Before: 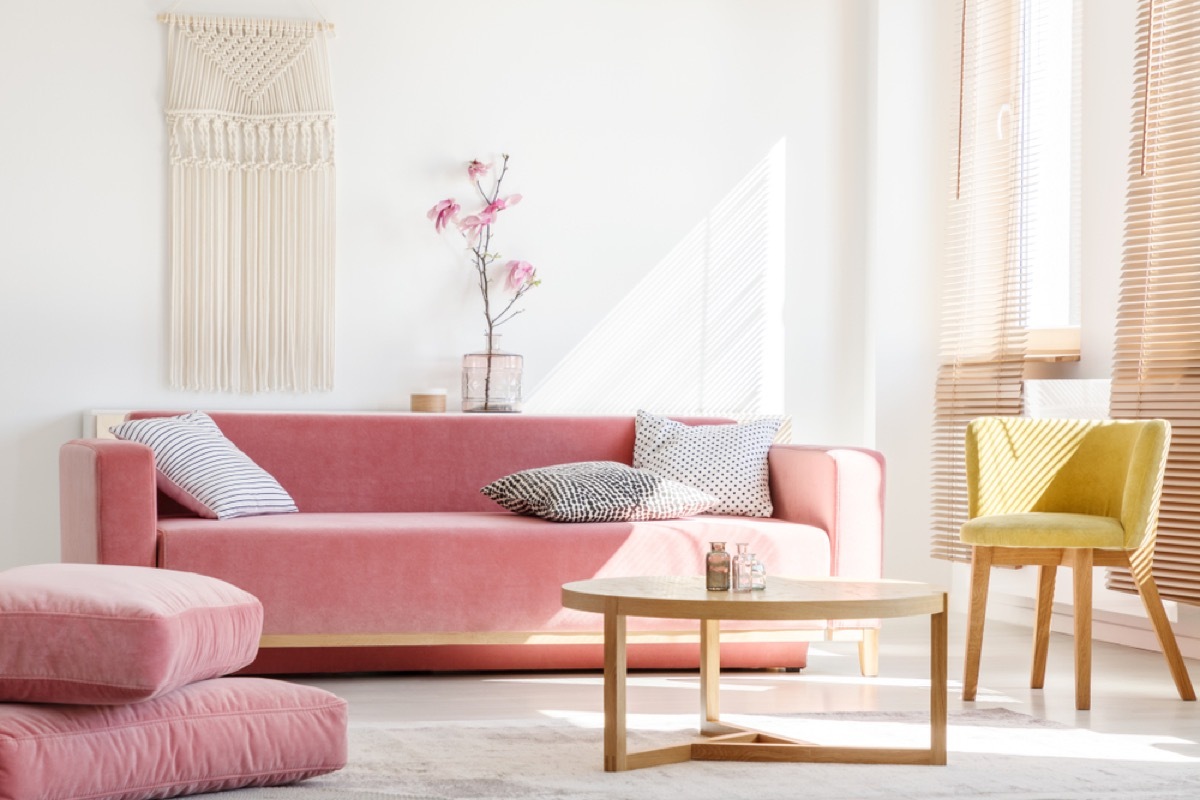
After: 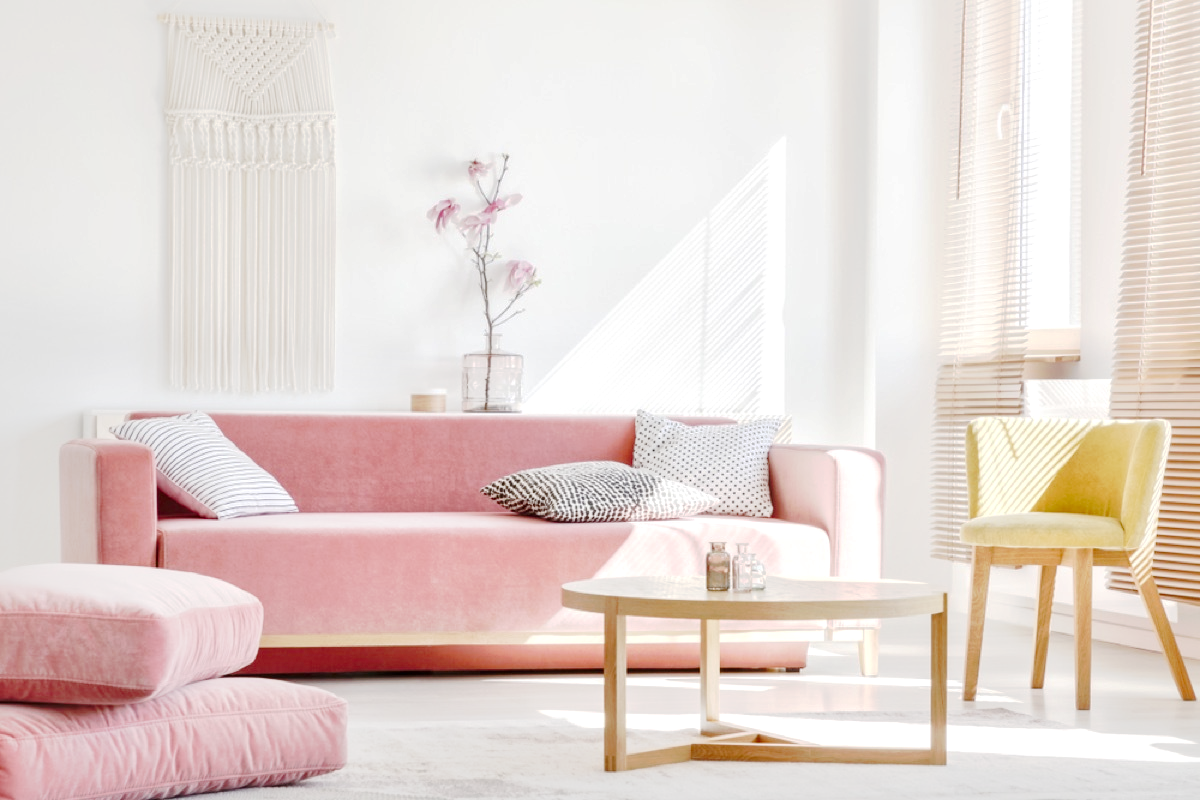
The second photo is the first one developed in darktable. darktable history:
local contrast: mode bilateral grid, contrast 51, coarseness 51, detail 150%, midtone range 0.2
tone curve: curves: ch0 [(0, 0) (0.003, 0.021) (0.011, 0.033) (0.025, 0.059) (0.044, 0.097) (0.069, 0.141) (0.1, 0.186) (0.136, 0.237) (0.177, 0.298) (0.224, 0.378) (0.277, 0.47) (0.335, 0.542) (0.399, 0.605) (0.468, 0.678) (0.543, 0.724) (0.623, 0.787) (0.709, 0.829) (0.801, 0.875) (0.898, 0.912) (1, 1)], preserve colors none
